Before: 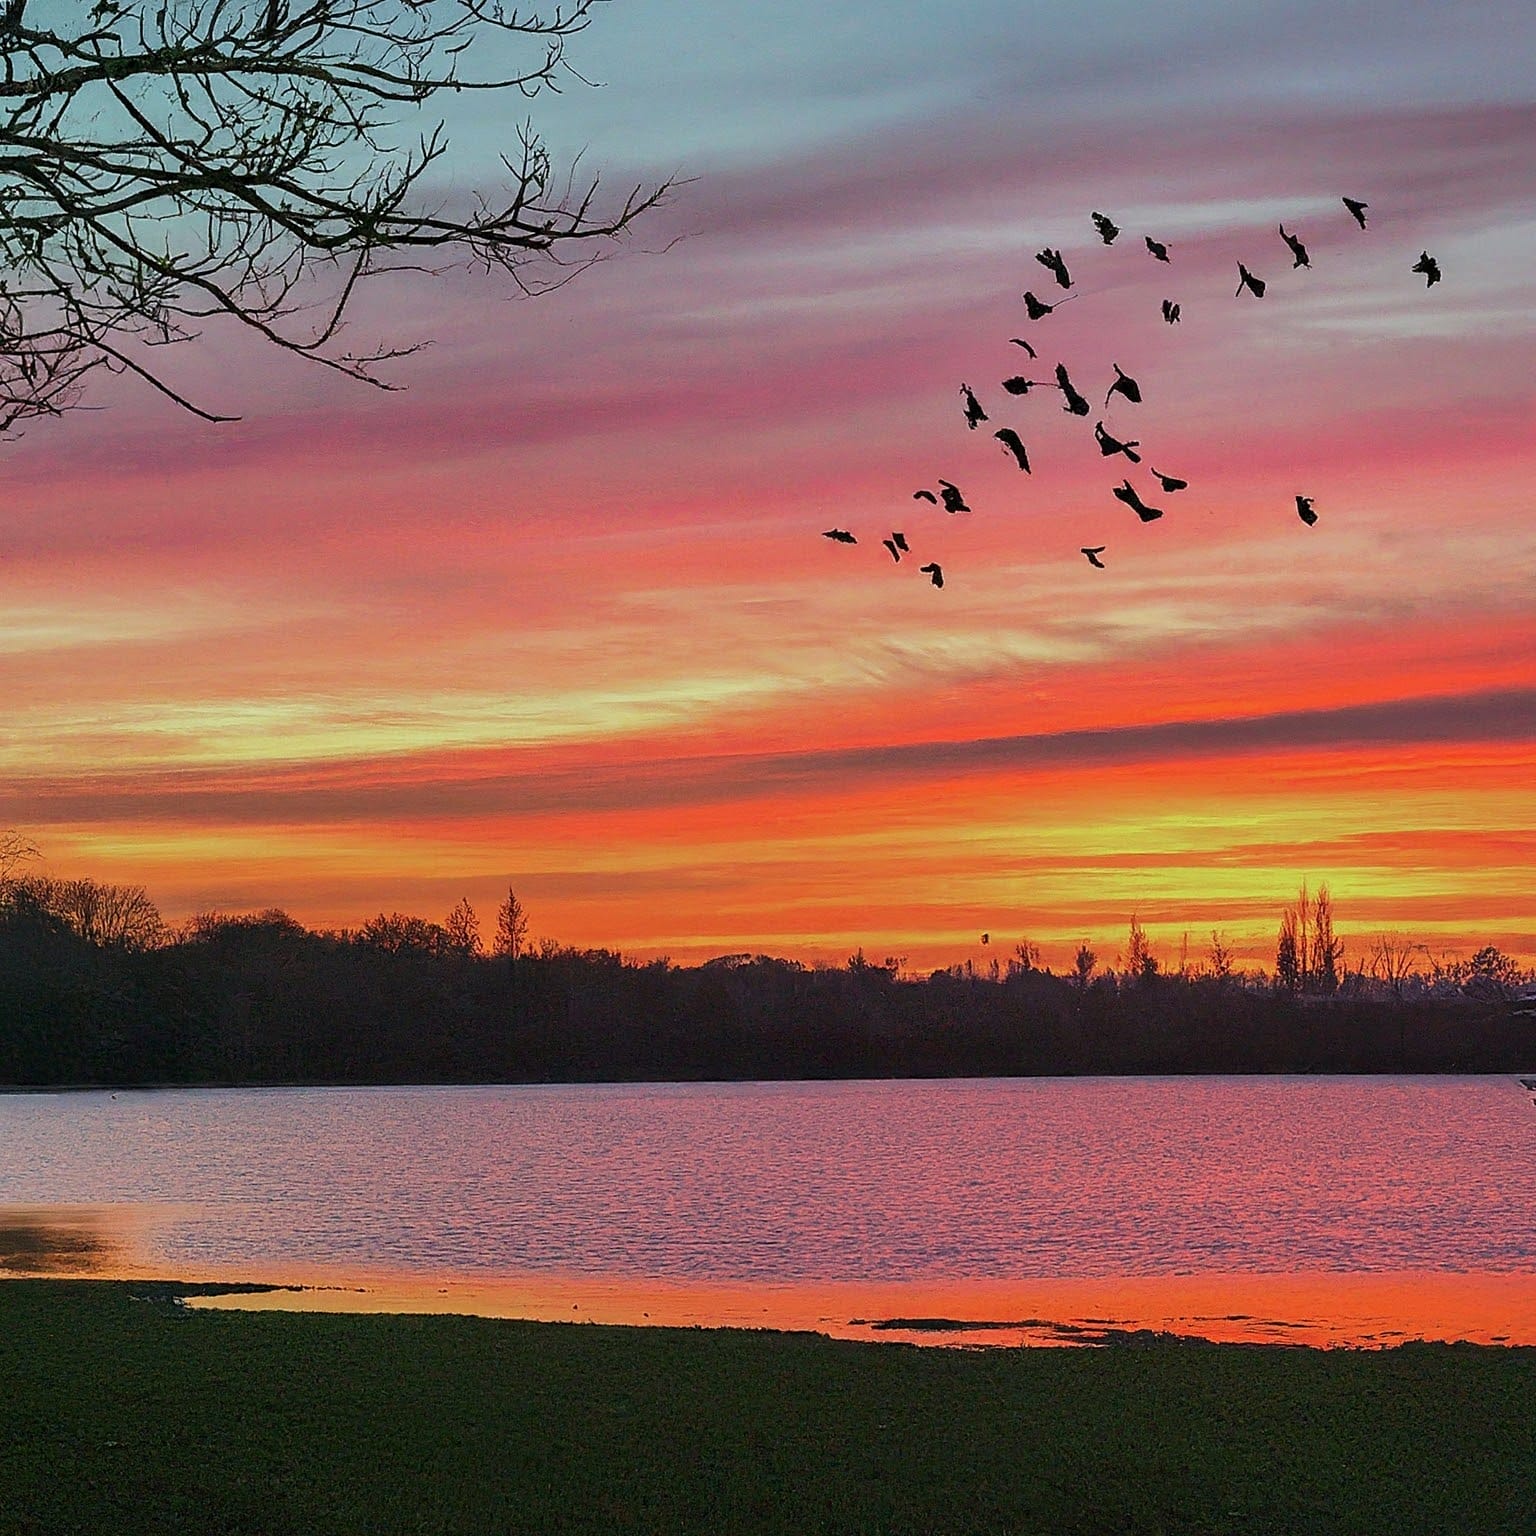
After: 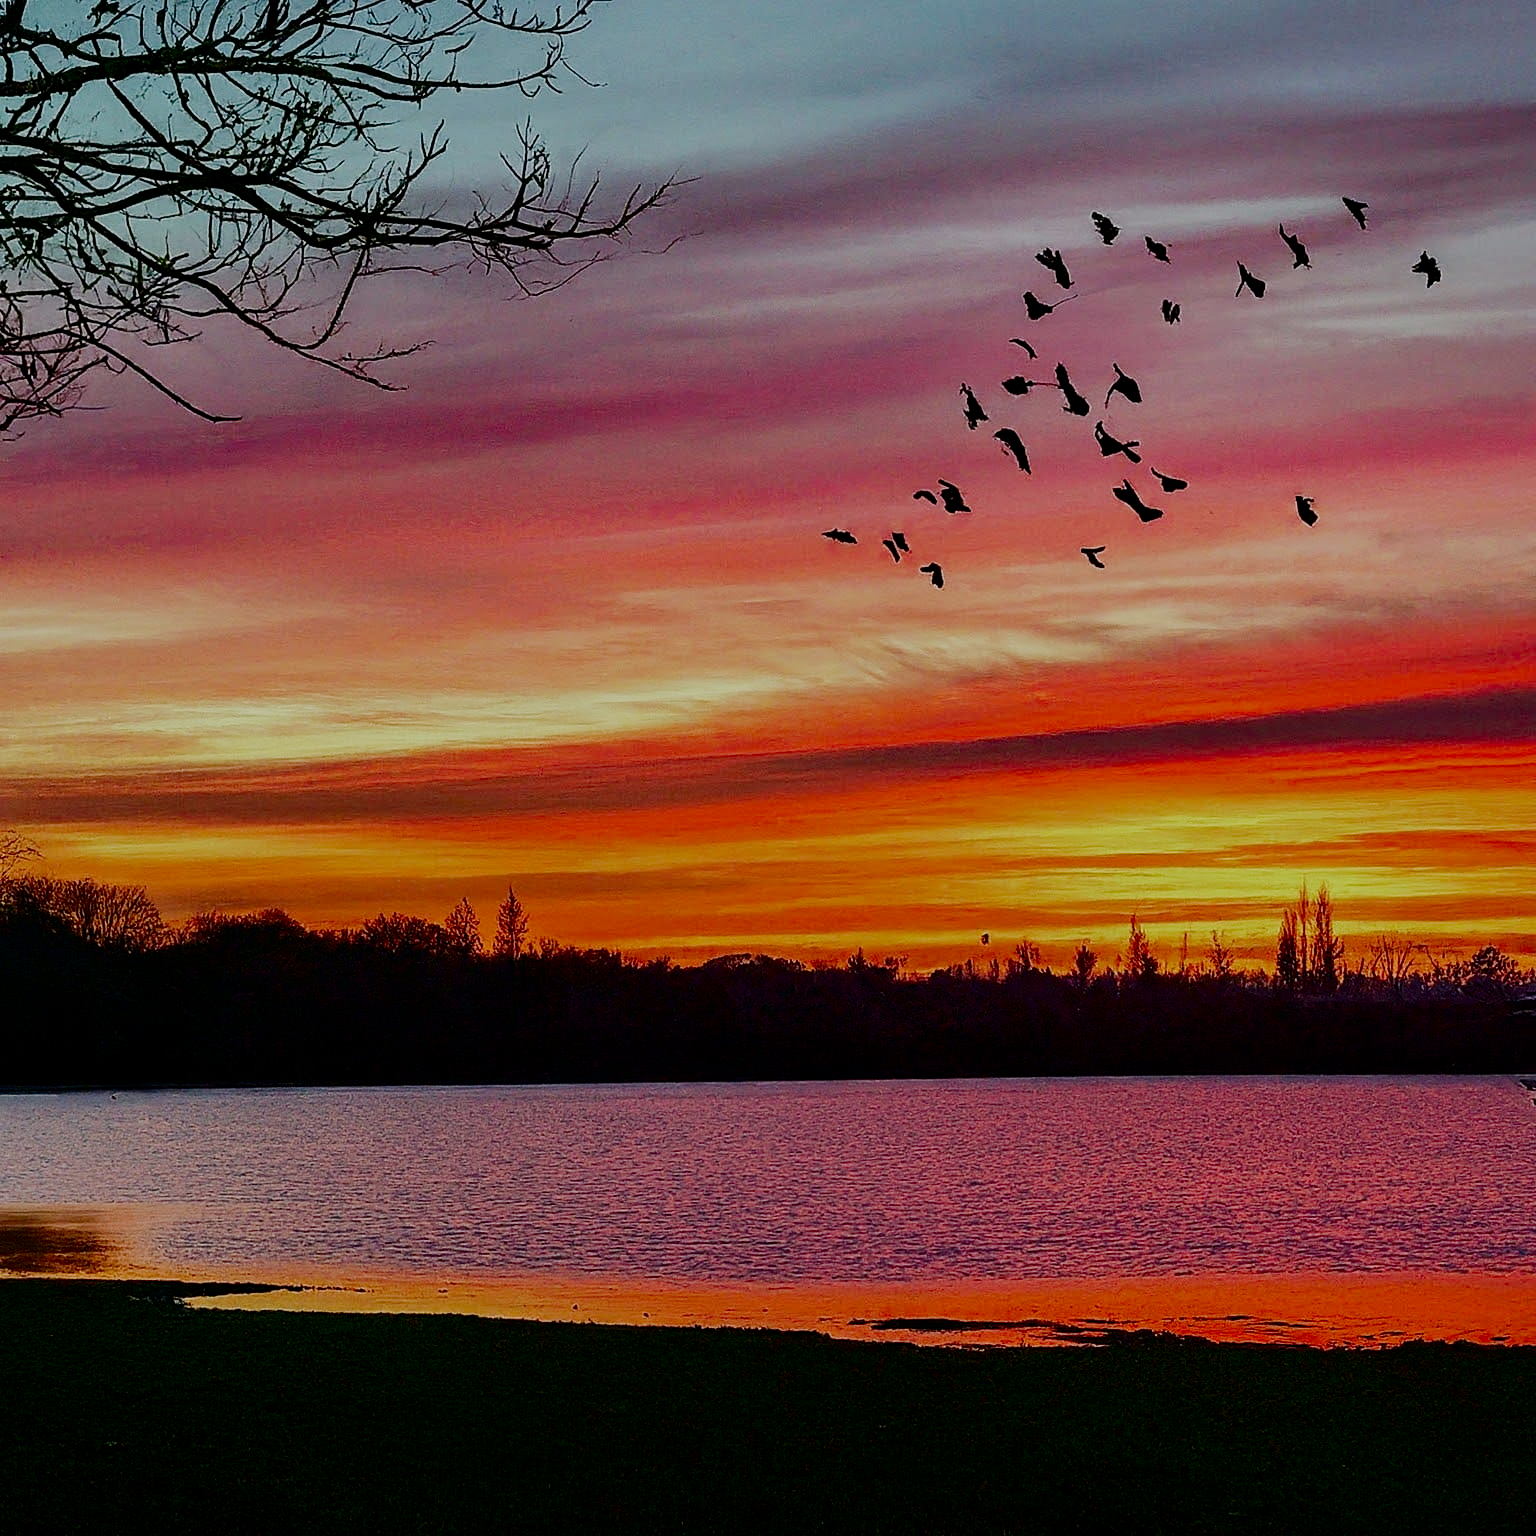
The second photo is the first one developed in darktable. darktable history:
contrast brightness saturation: contrast 0.221, brightness -0.187, saturation 0.245
filmic rgb: black relative exposure -7.1 EV, white relative exposure 5.38 EV, hardness 3.03, preserve chrominance no, color science v3 (2019), use custom middle-gray values true
